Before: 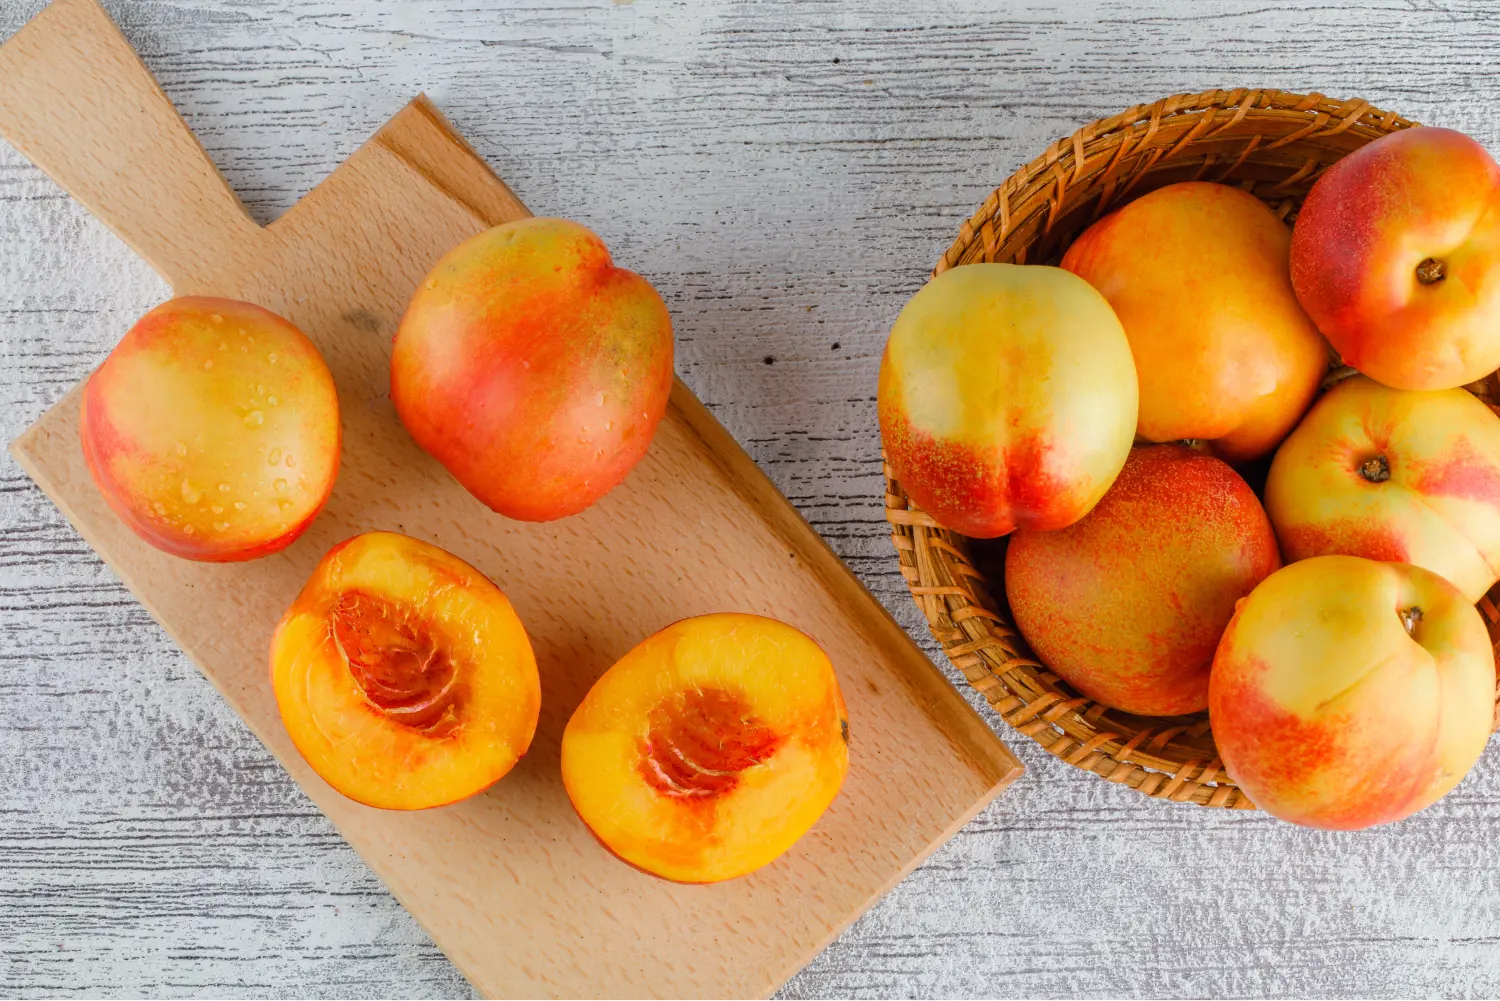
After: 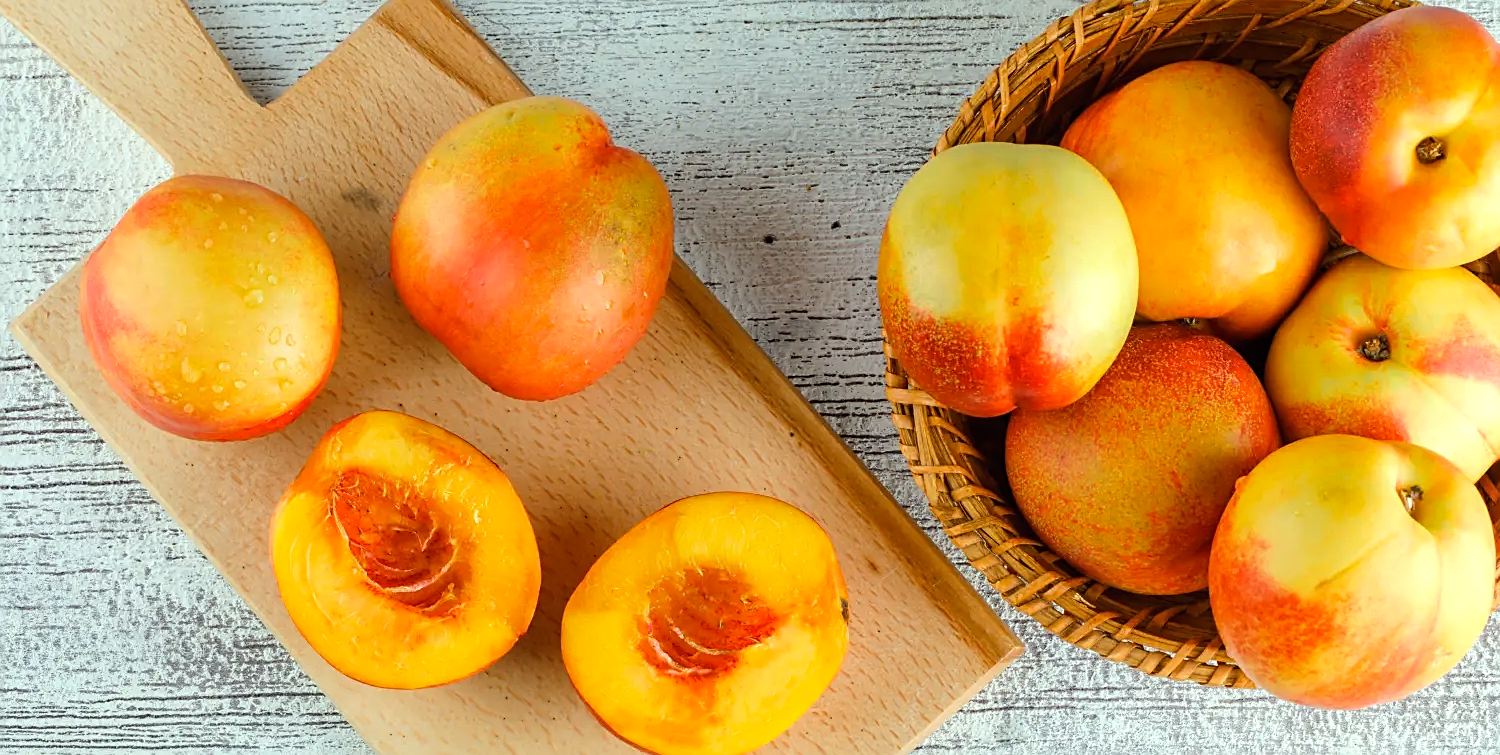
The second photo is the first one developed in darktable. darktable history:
sharpen: on, module defaults
color correction: highlights a* -8.04, highlights b* 3.2
crop and rotate: top 12.28%, bottom 12.282%
tone equalizer: -8 EV -0.456 EV, -7 EV -0.375 EV, -6 EV -0.322 EV, -5 EV -0.183 EV, -3 EV 0.231 EV, -2 EV 0.321 EV, -1 EV 0.389 EV, +0 EV 0.408 EV, edges refinement/feathering 500, mask exposure compensation -1.57 EV, preserve details no
